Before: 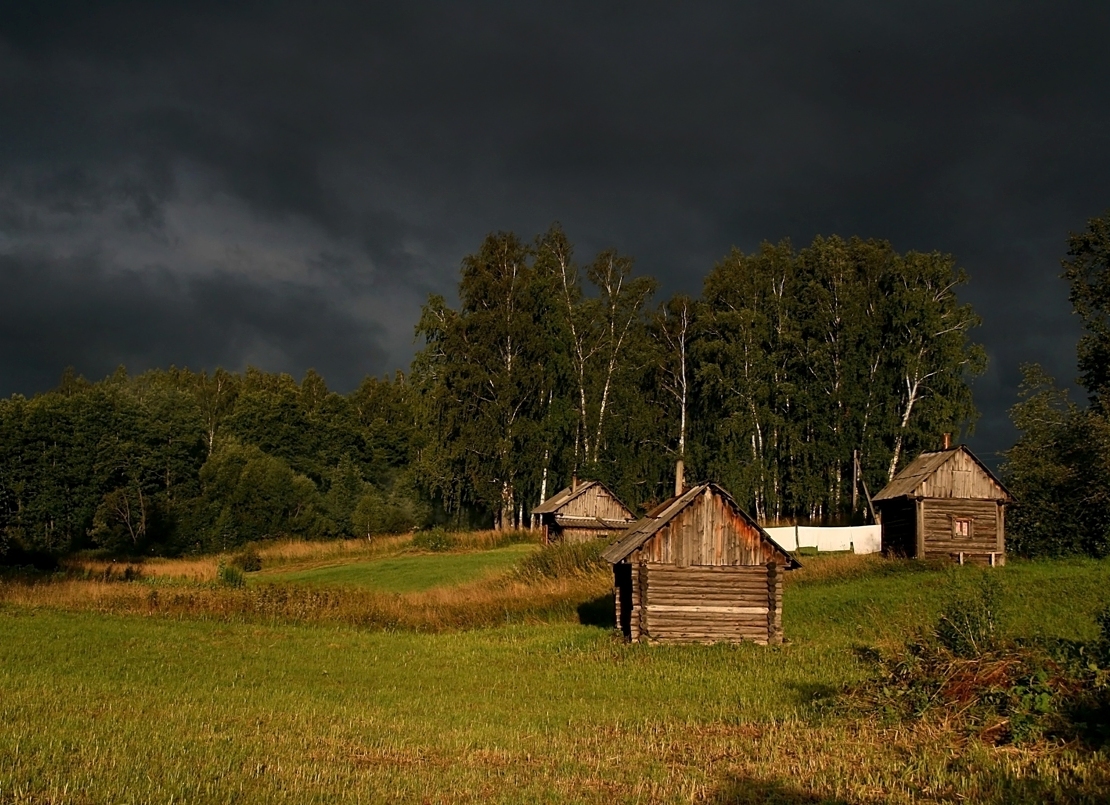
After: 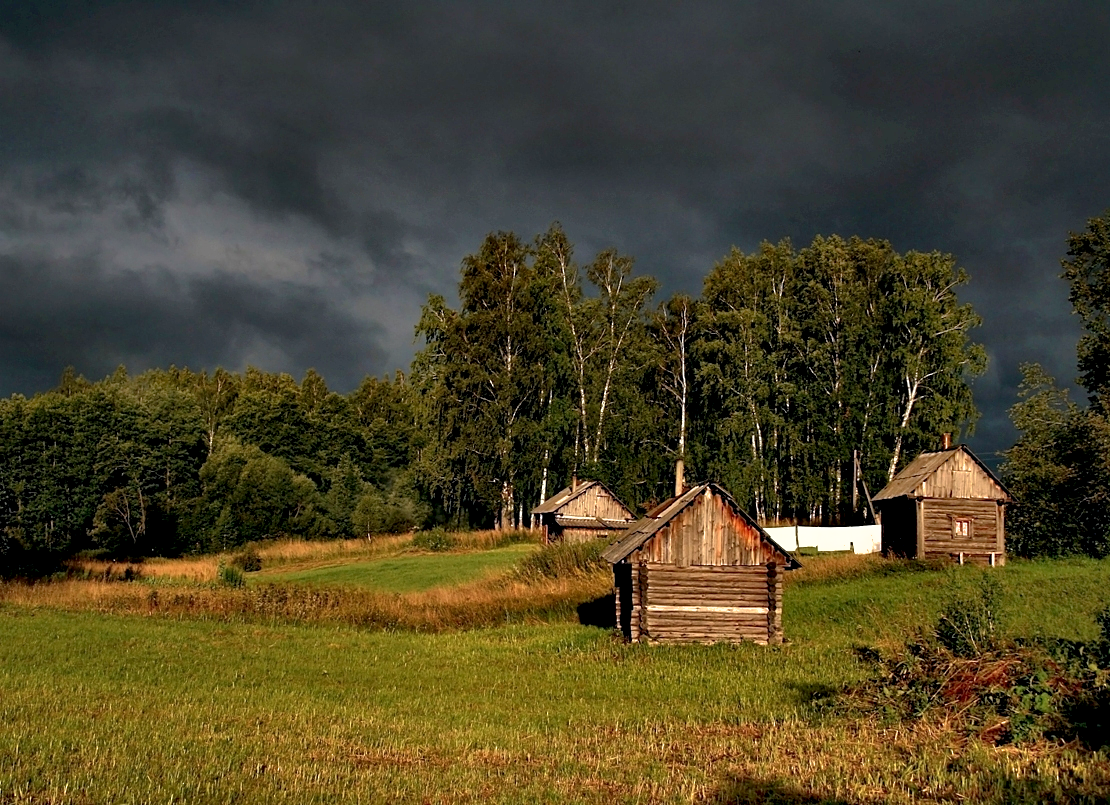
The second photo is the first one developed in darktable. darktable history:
contrast equalizer: octaves 7, y [[0.6 ×6], [0.55 ×6], [0 ×6], [0 ×6], [0 ×6]]
shadows and highlights: on, module defaults
